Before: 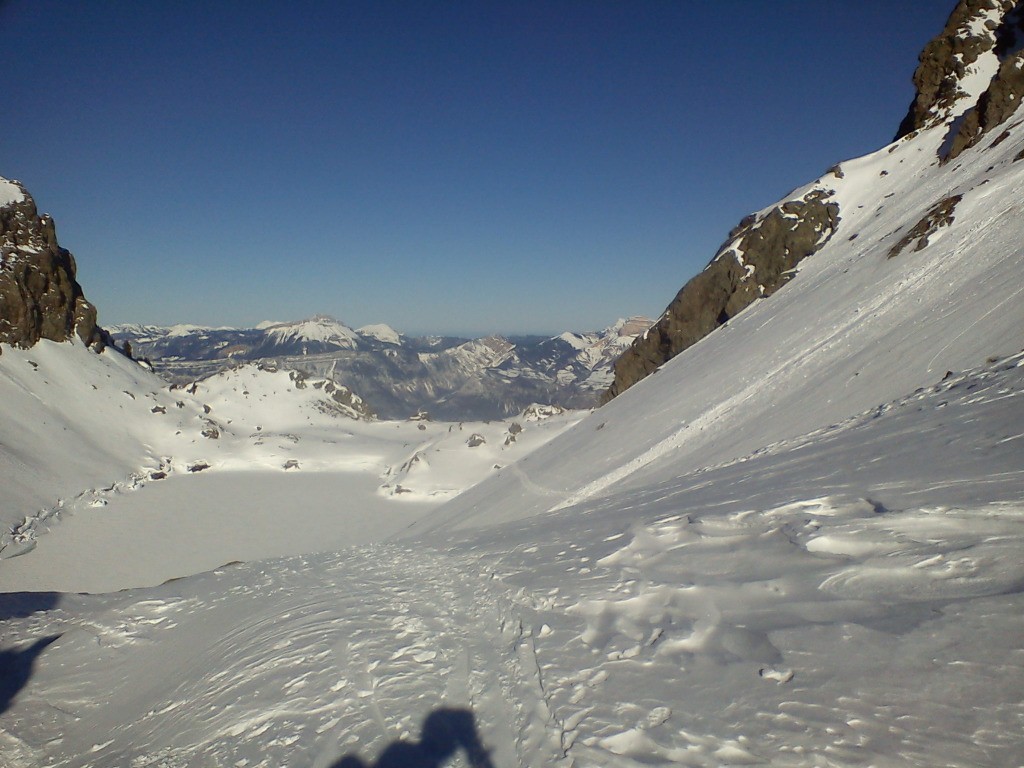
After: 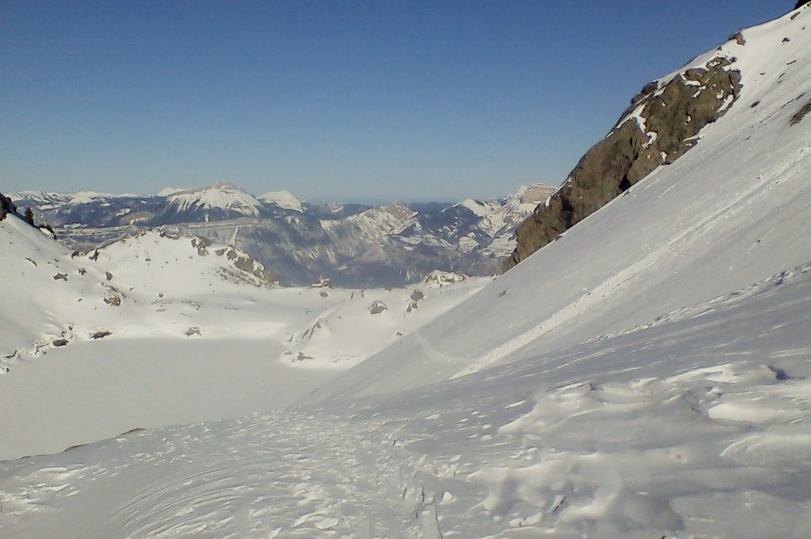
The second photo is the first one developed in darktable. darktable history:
tone equalizer: -8 EV -0.416 EV, -7 EV -0.391 EV, -6 EV -0.316 EV, -5 EV -0.228 EV, -3 EV 0.211 EV, -2 EV 0.357 EV, -1 EV 0.387 EV, +0 EV 0.392 EV
crop: left 9.588%, top 17.386%, right 11.157%, bottom 12.339%
filmic rgb: black relative exposure -7.65 EV, white relative exposure 4.56 EV, threshold 5.98 EV, hardness 3.61, enable highlight reconstruction true
